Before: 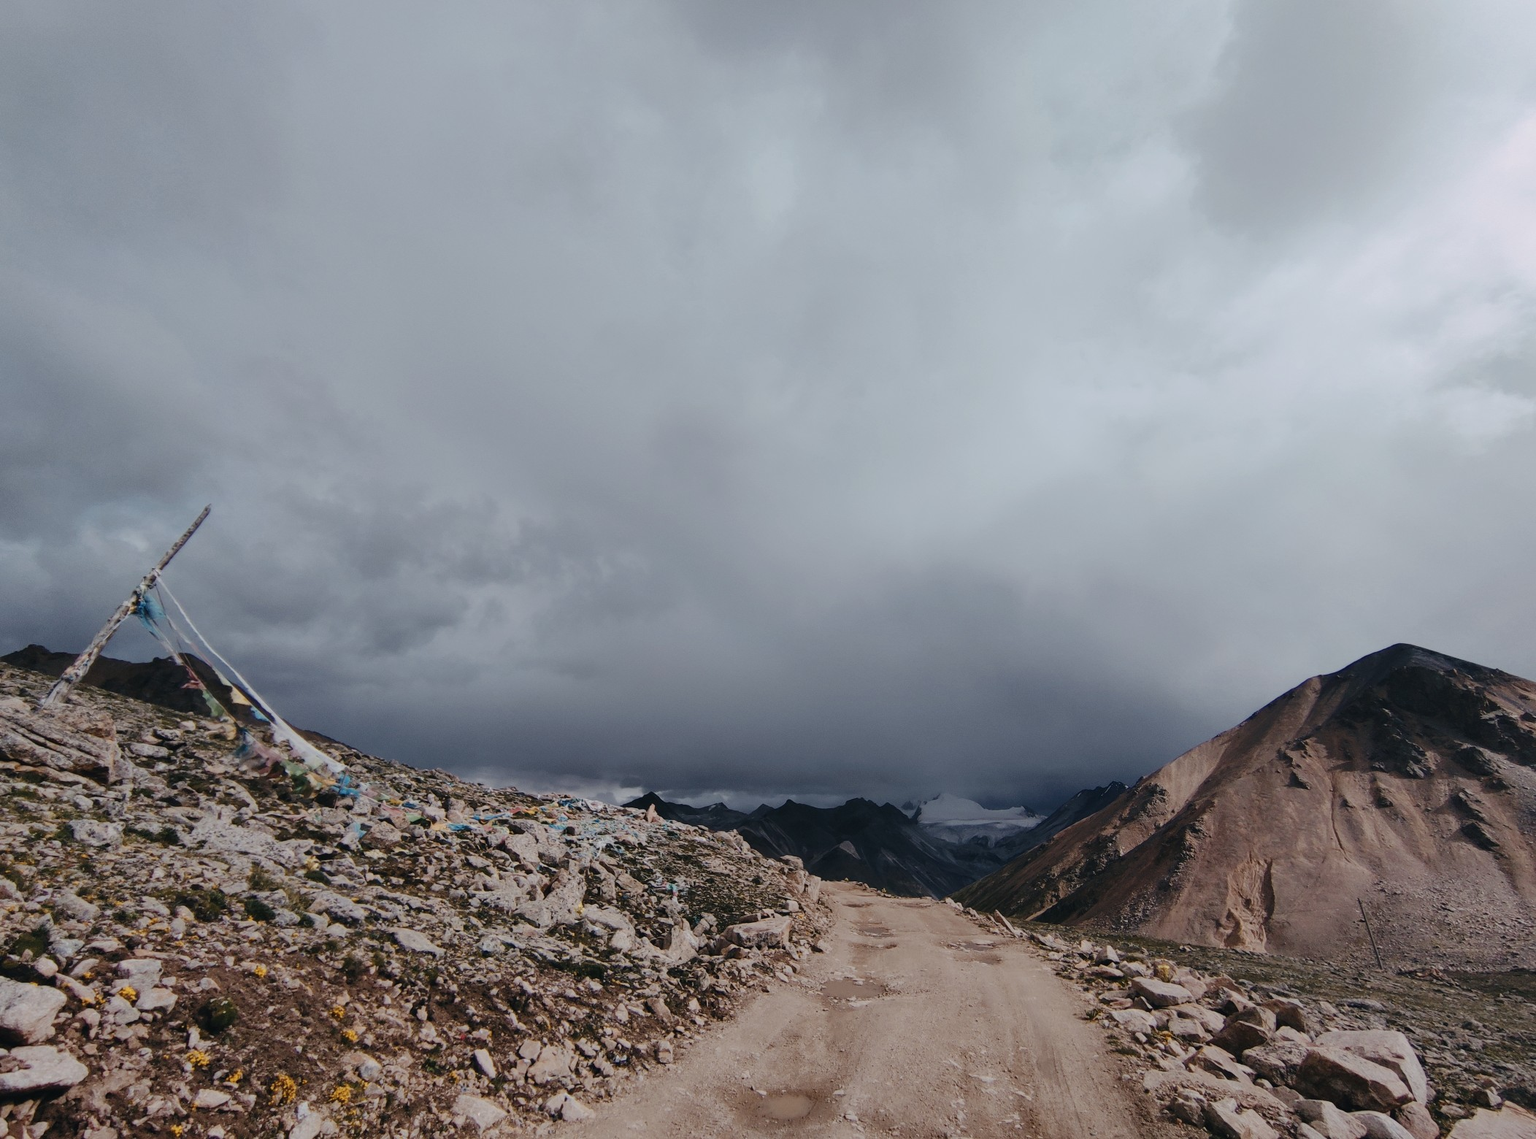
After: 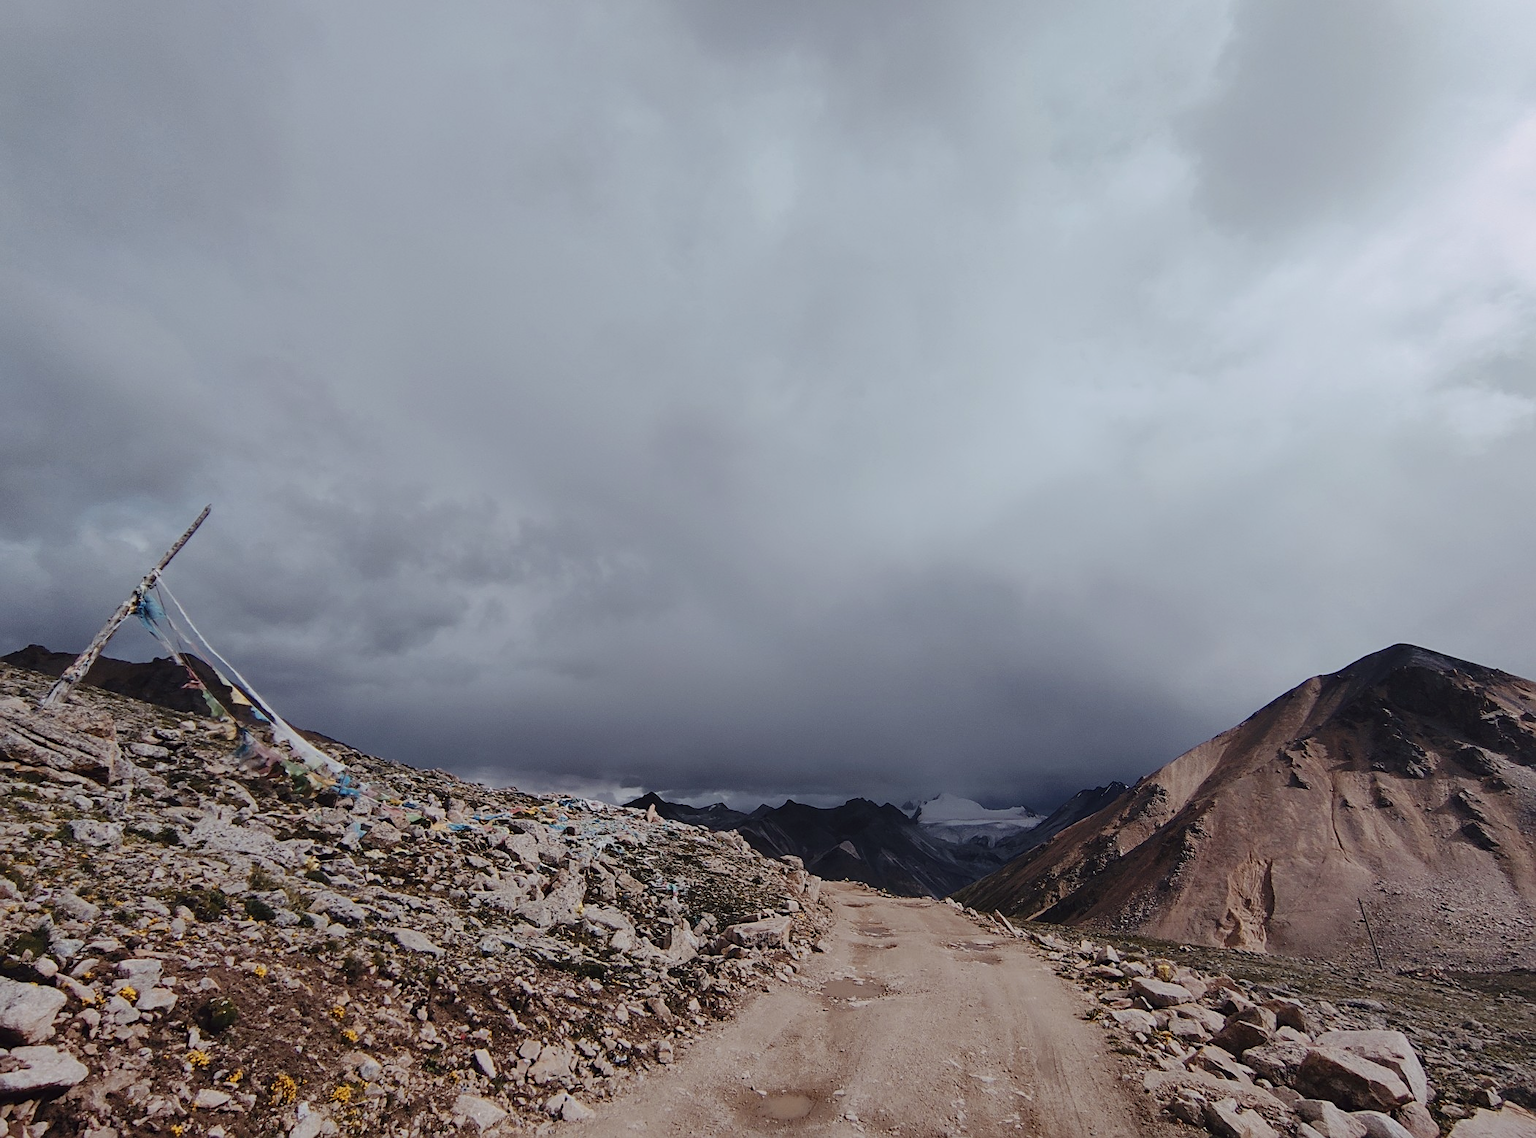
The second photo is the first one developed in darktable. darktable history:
sharpen: on, module defaults
white balance: red 0.976, blue 1.04
color correction: highlights a* -0.95, highlights b* 4.5, shadows a* 3.55
rotate and perspective: automatic cropping off
